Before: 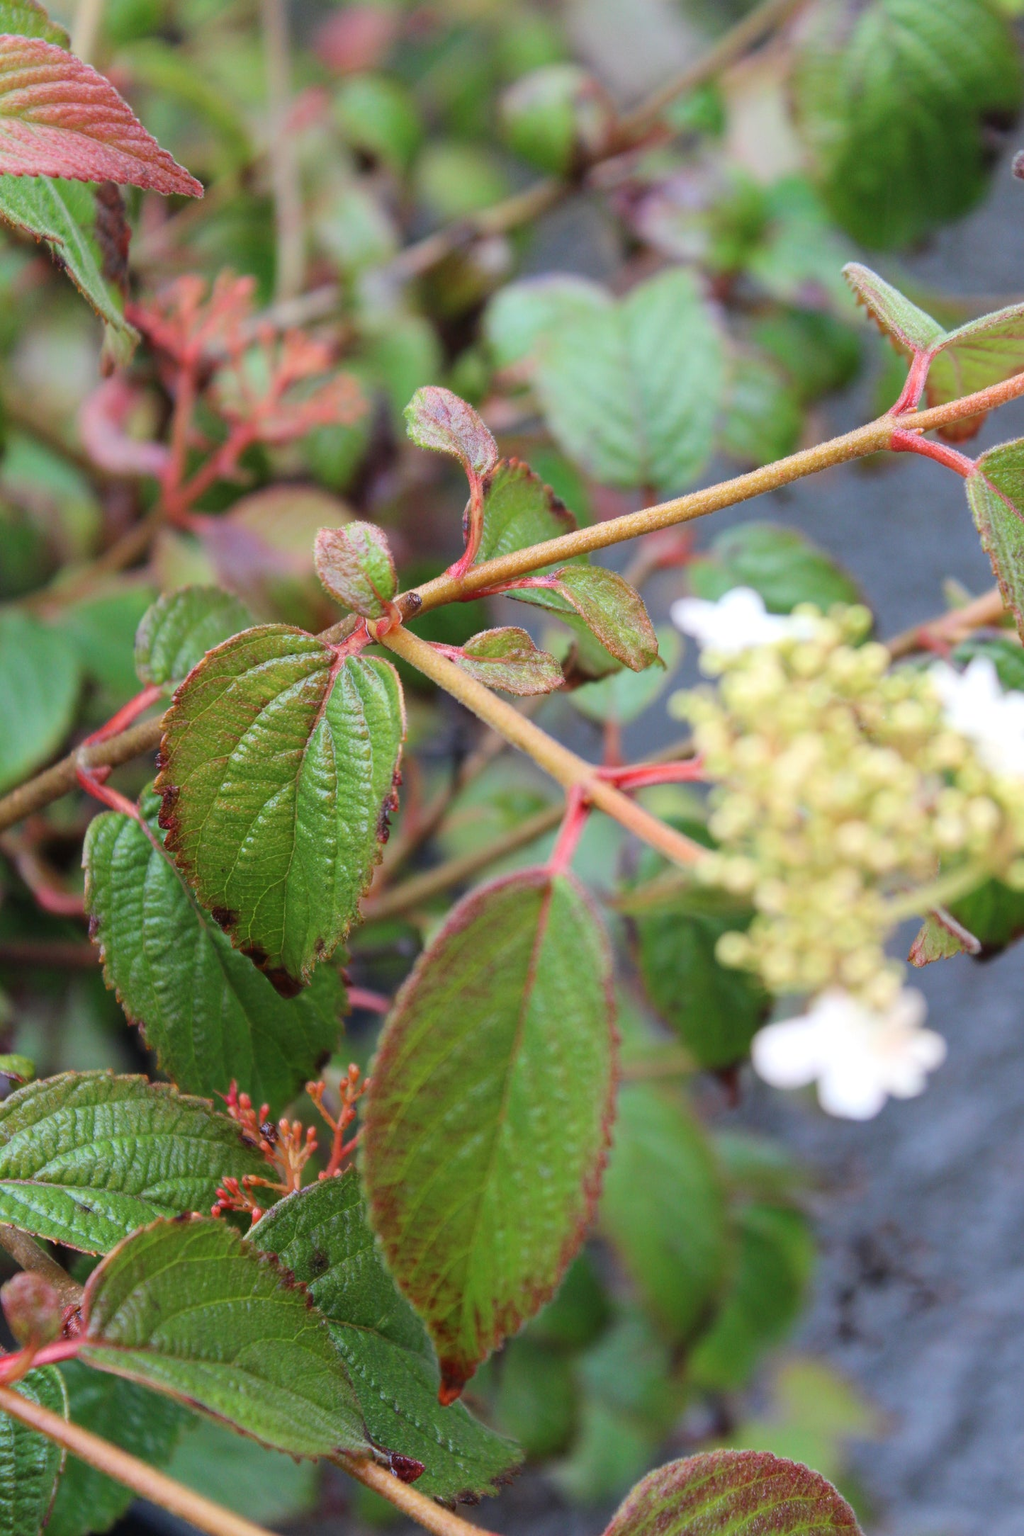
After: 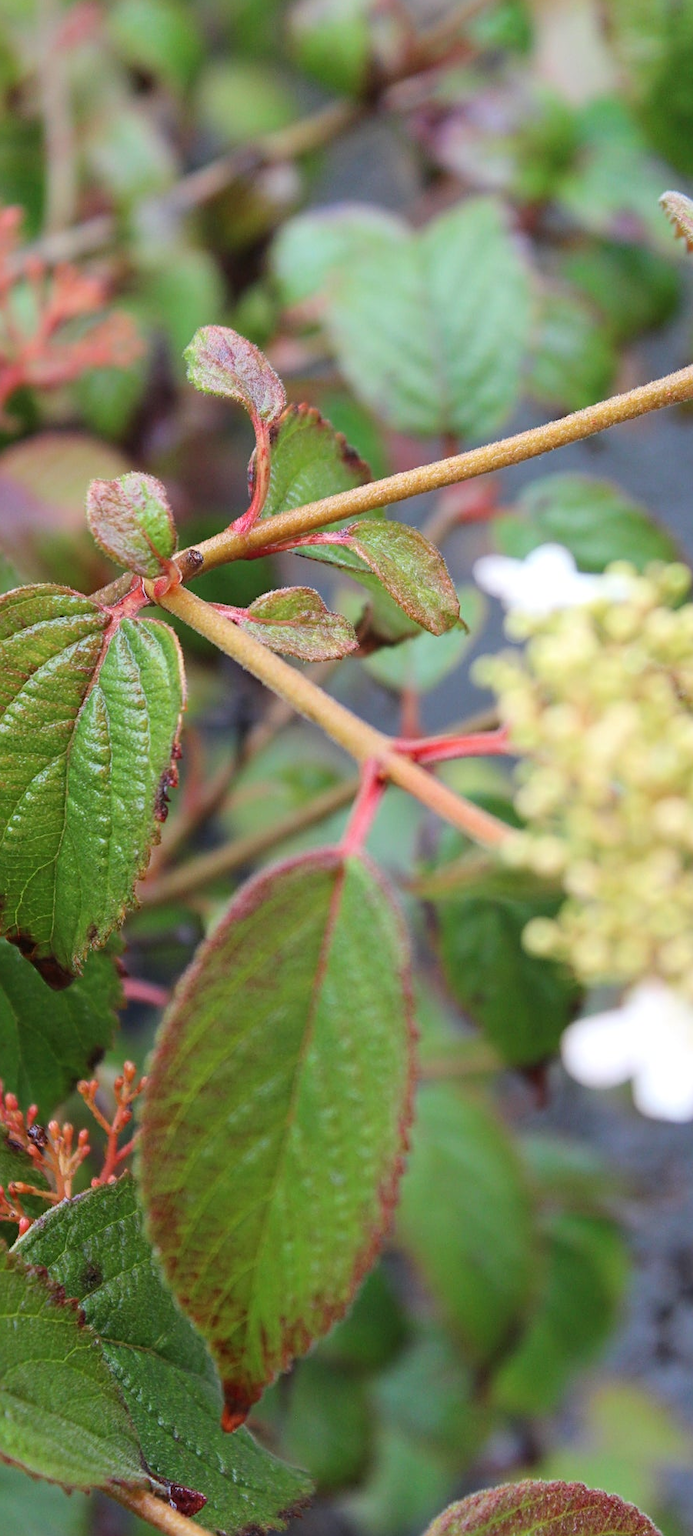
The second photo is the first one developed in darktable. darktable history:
sharpen: radius 2.529, amount 0.323
crop and rotate: left 22.918%, top 5.629%, right 14.711%, bottom 2.247%
